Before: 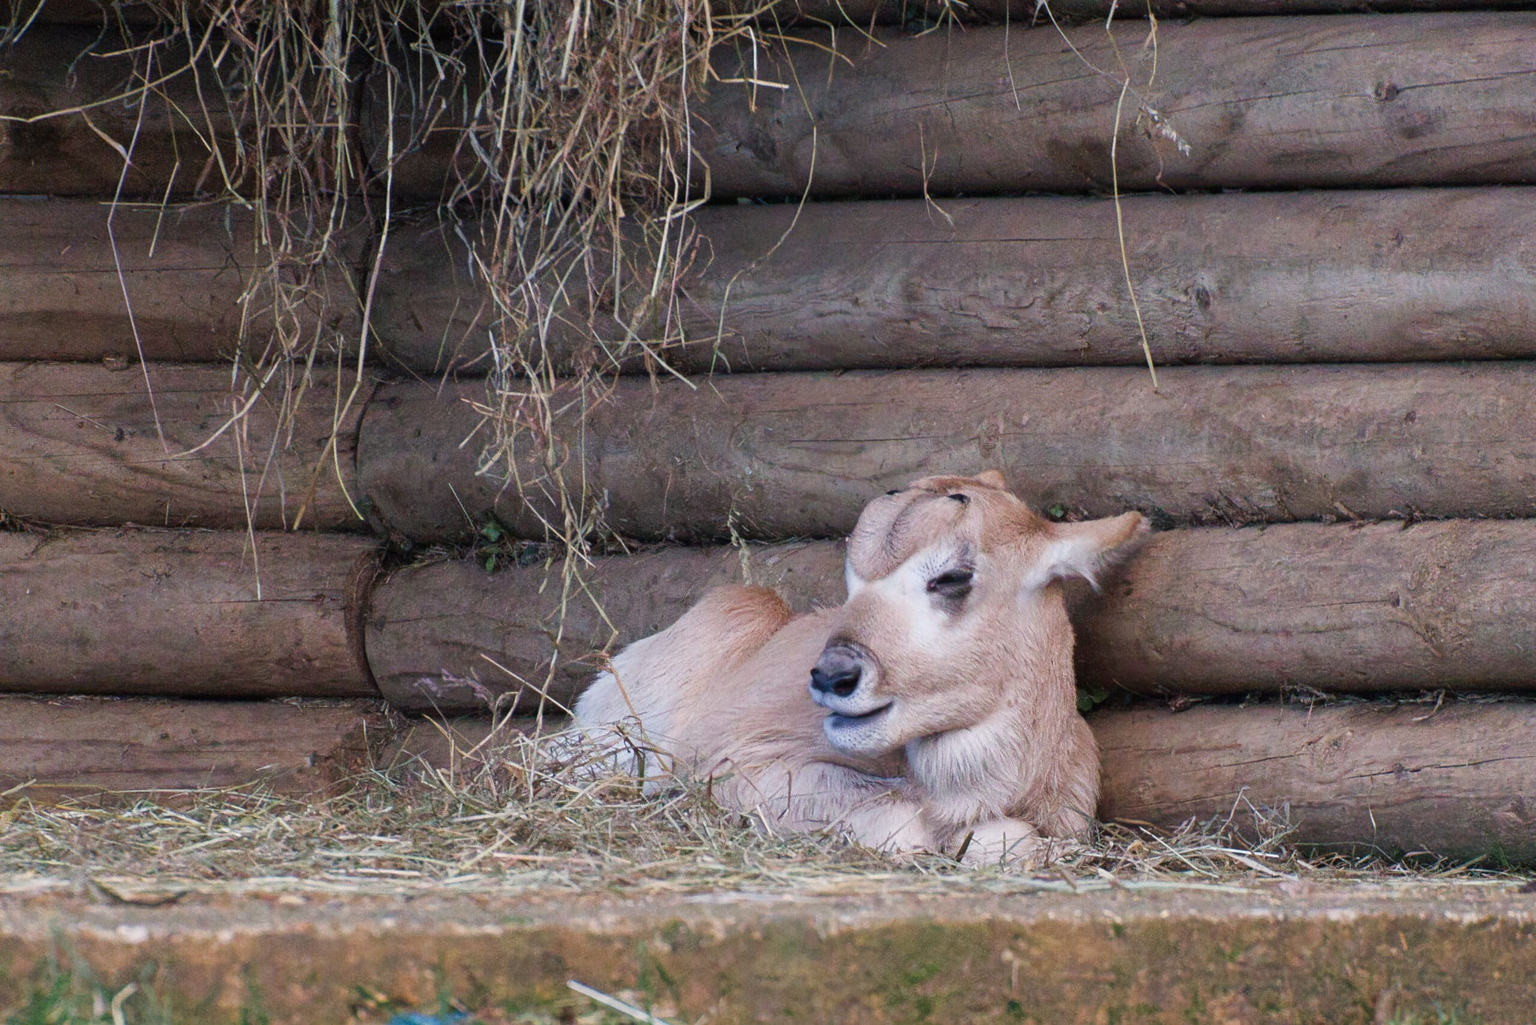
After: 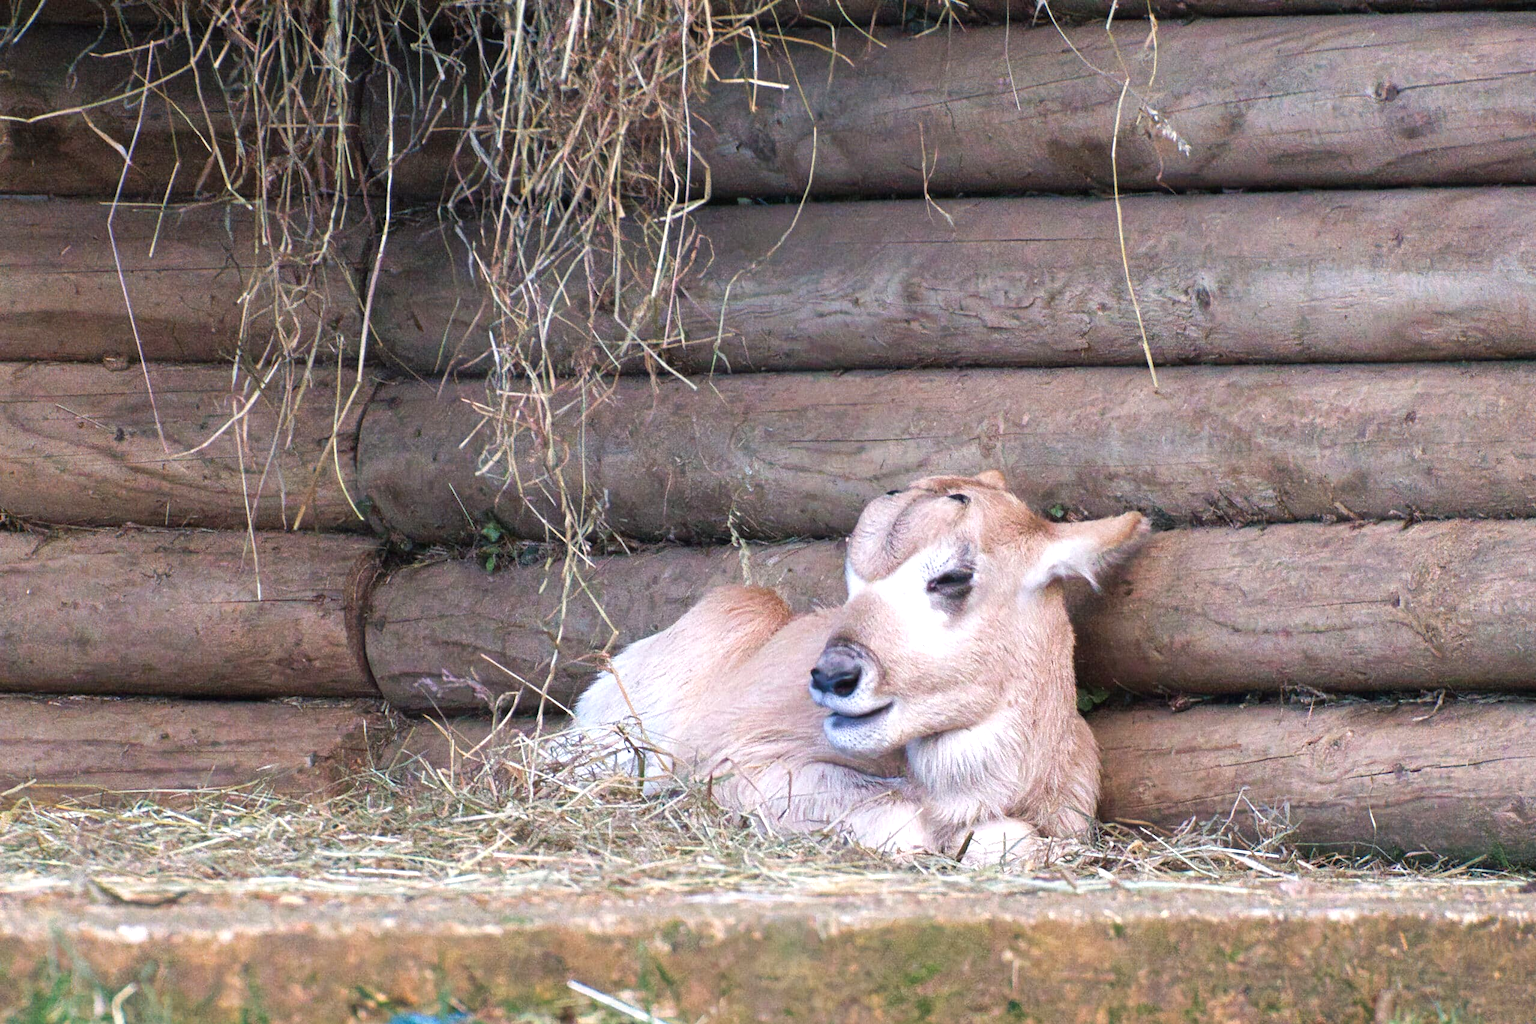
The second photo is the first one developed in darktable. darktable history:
exposure: exposure 0.774 EV, compensate exposure bias true, compensate highlight preservation false
